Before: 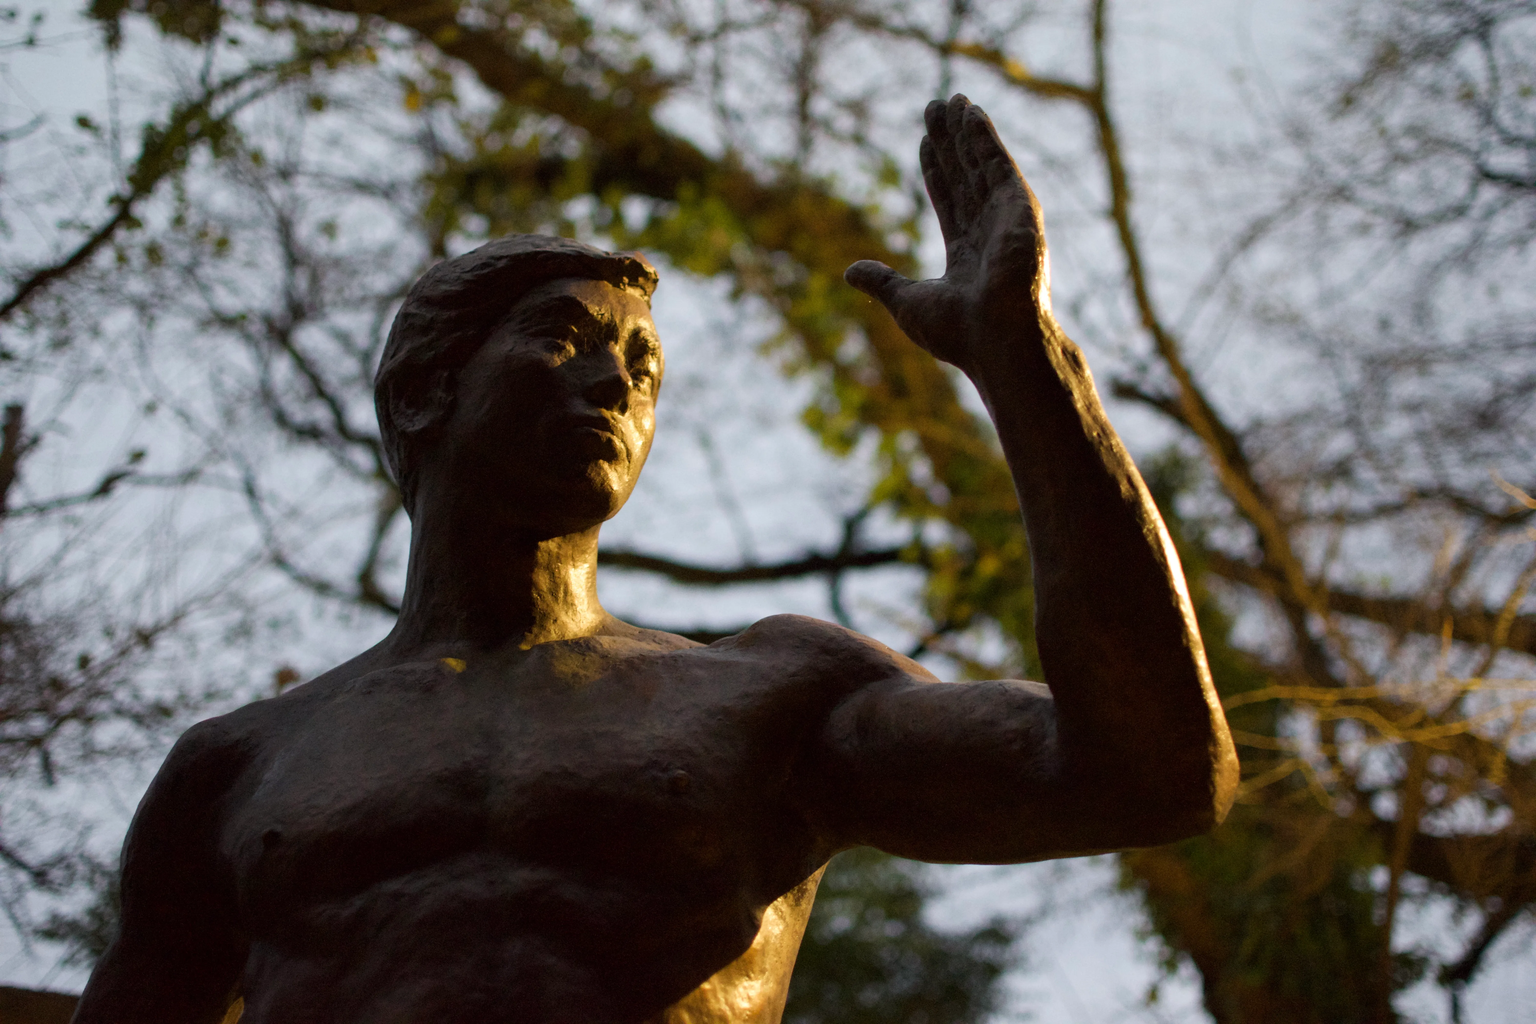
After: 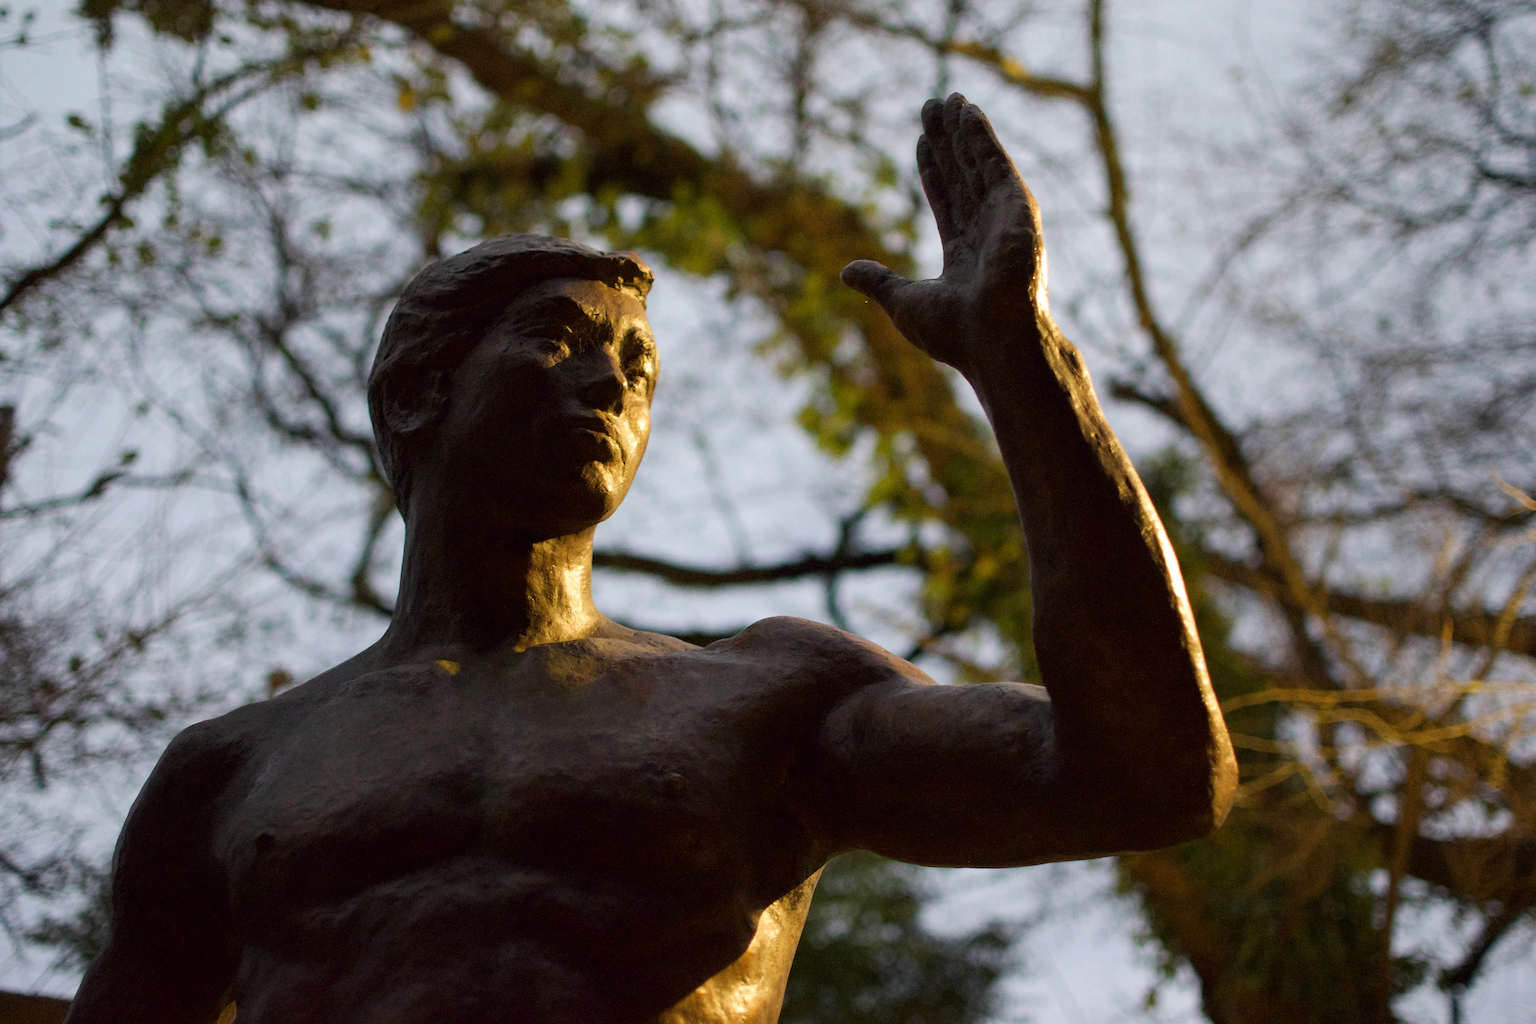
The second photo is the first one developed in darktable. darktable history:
sharpen: on, module defaults
crop and rotate: left 0.611%, top 0.201%, bottom 0.392%
